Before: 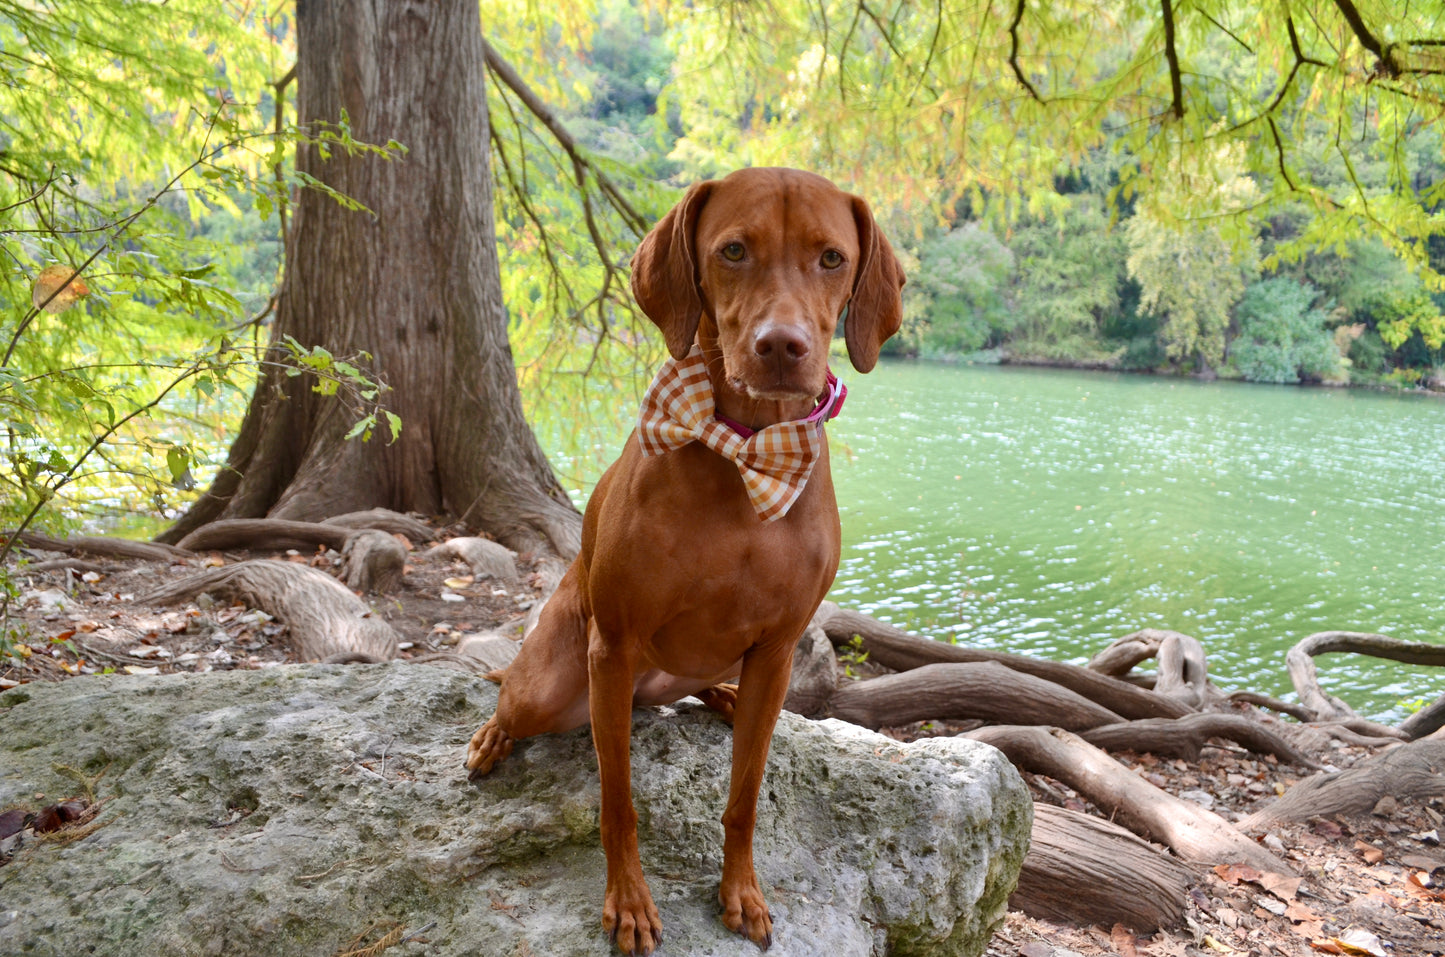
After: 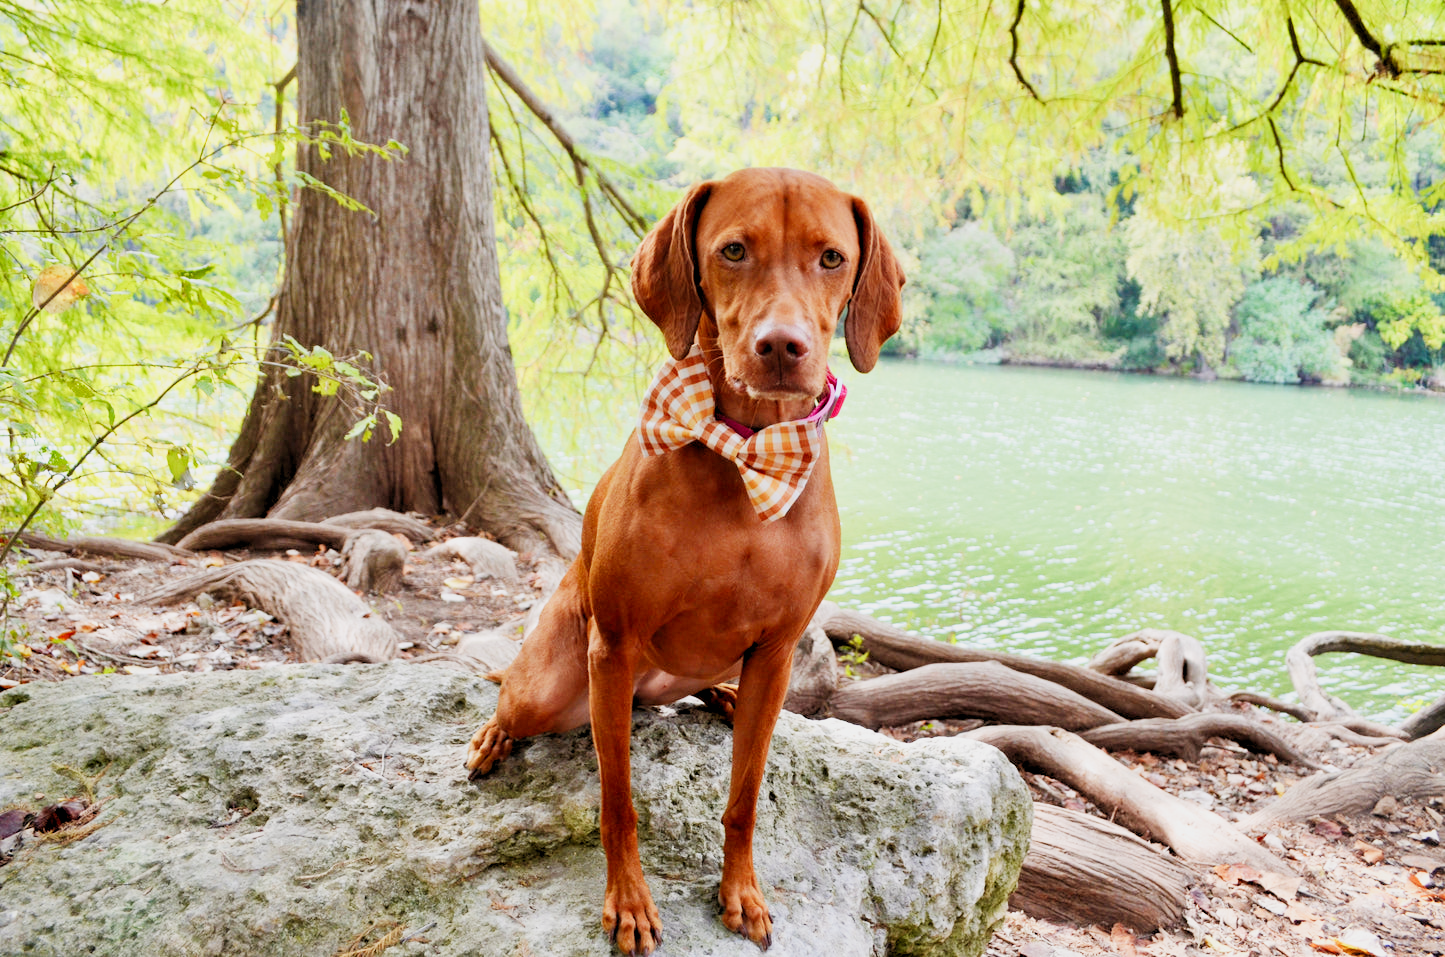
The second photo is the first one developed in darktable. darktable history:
exposure: black level correction 0, exposure 0.7 EV, compensate exposure bias true, compensate highlight preservation false
sigmoid: contrast 1.7, skew 0.1, preserve hue 0%, red attenuation 0.1, red rotation 0.035, green attenuation 0.1, green rotation -0.017, blue attenuation 0.15, blue rotation -0.052, base primaries Rec2020
rgb levels: preserve colors sum RGB, levels [[0.038, 0.433, 0.934], [0, 0.5, 1], [0, 0.5, 1]]
